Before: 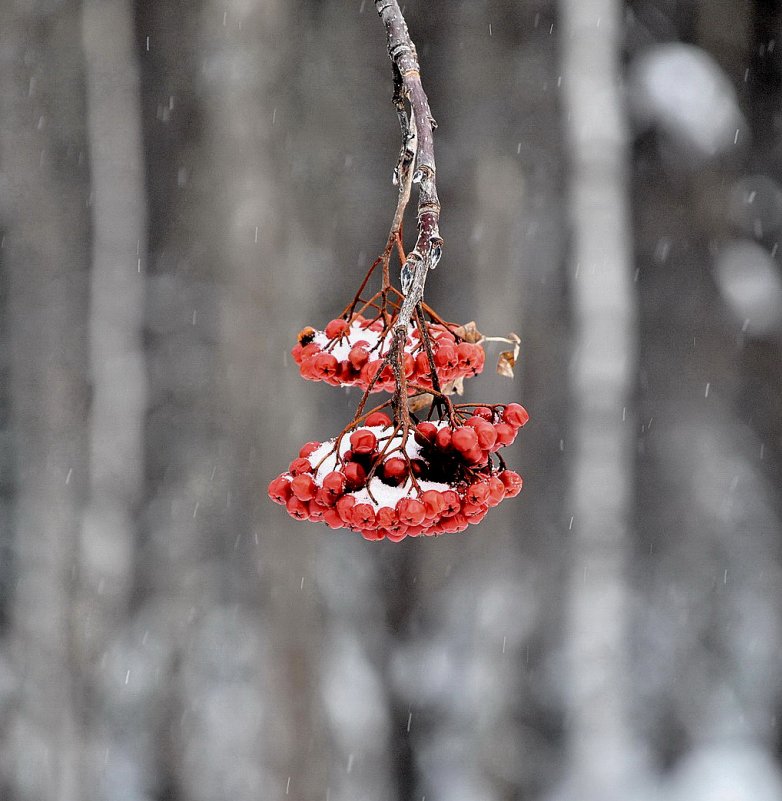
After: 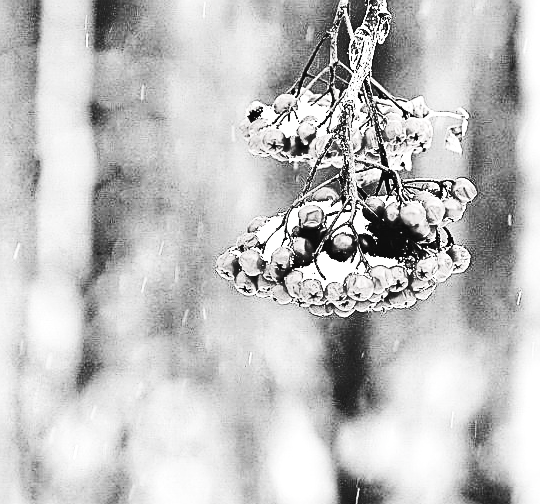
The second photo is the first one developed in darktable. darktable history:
haze removal: compatibility mode true, adaptive false
color balance rgb: global offset › luminance 0.511%, perceptual saturation grading › global saturation 19.978%, global vibrance 9.438%
shadows and highlights: radius 108.78, shadows 23.76, highlights -59.38, low approximation 0.01, soften with gaussian
exposure: black level correction 0, exposure 1.122 EV, compensate highlight preservation false
crop: left 6.725%, top 28.156%, right 24.122%, bottom 8.882%
contrast brightness saturation: contrast 0.528, brightness 0.462, saturation -0.992
sharpen: amount 0.491
